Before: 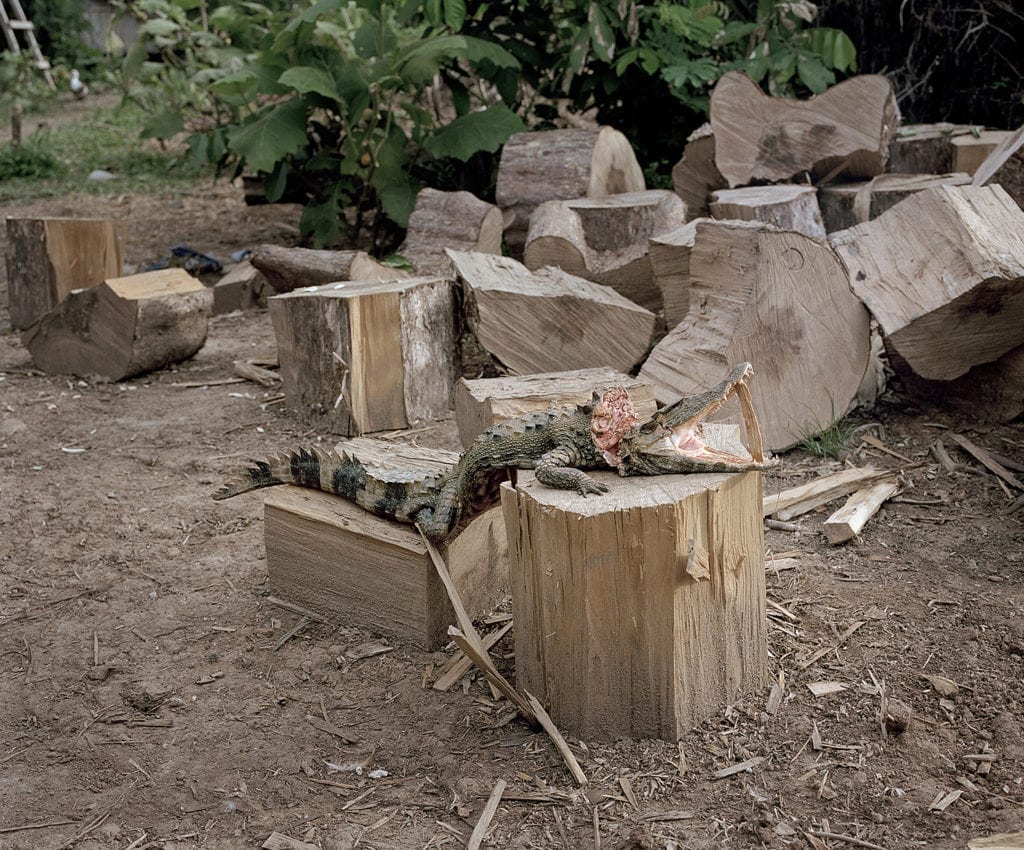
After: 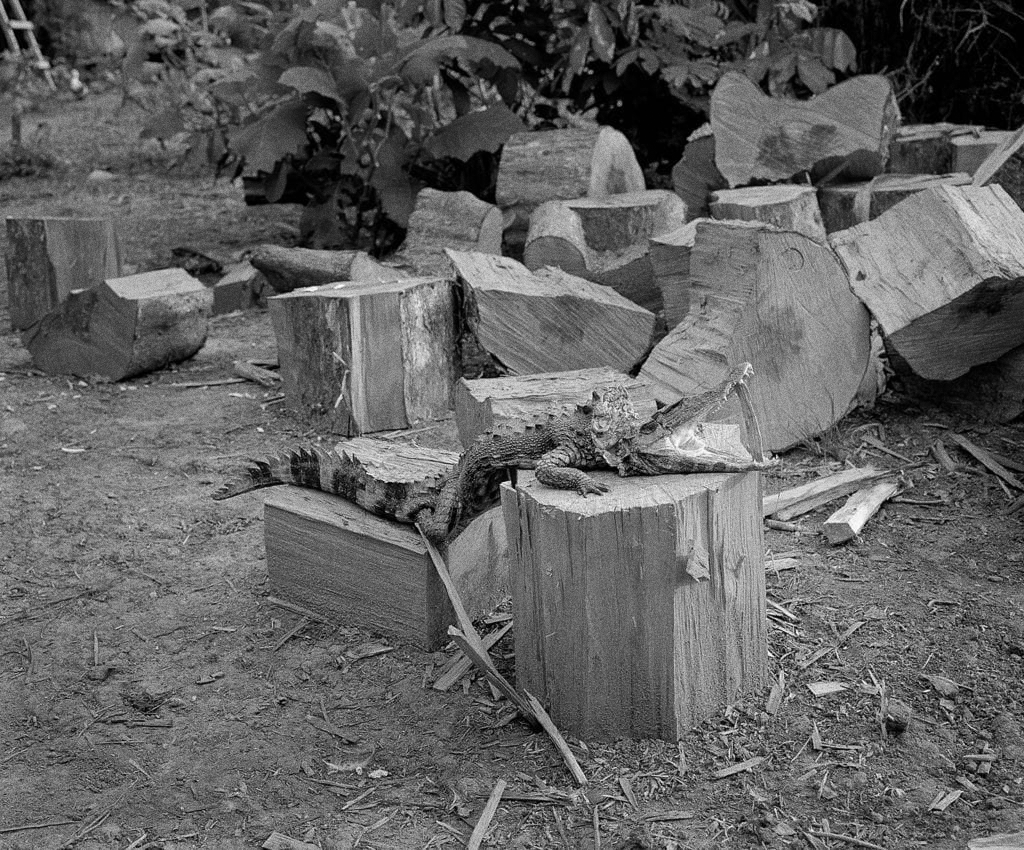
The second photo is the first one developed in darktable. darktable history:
monochrome: on, module defaults
grain: coarseness 11.82 ISO, strength 36.67%, mid-tones bias 74.17%
